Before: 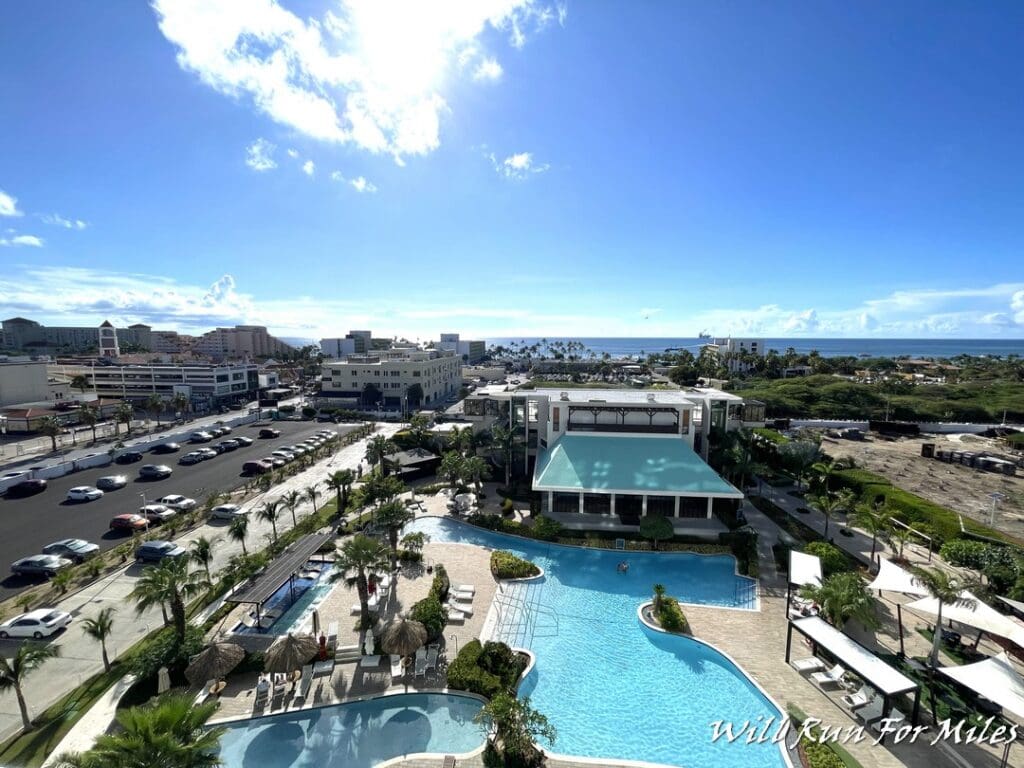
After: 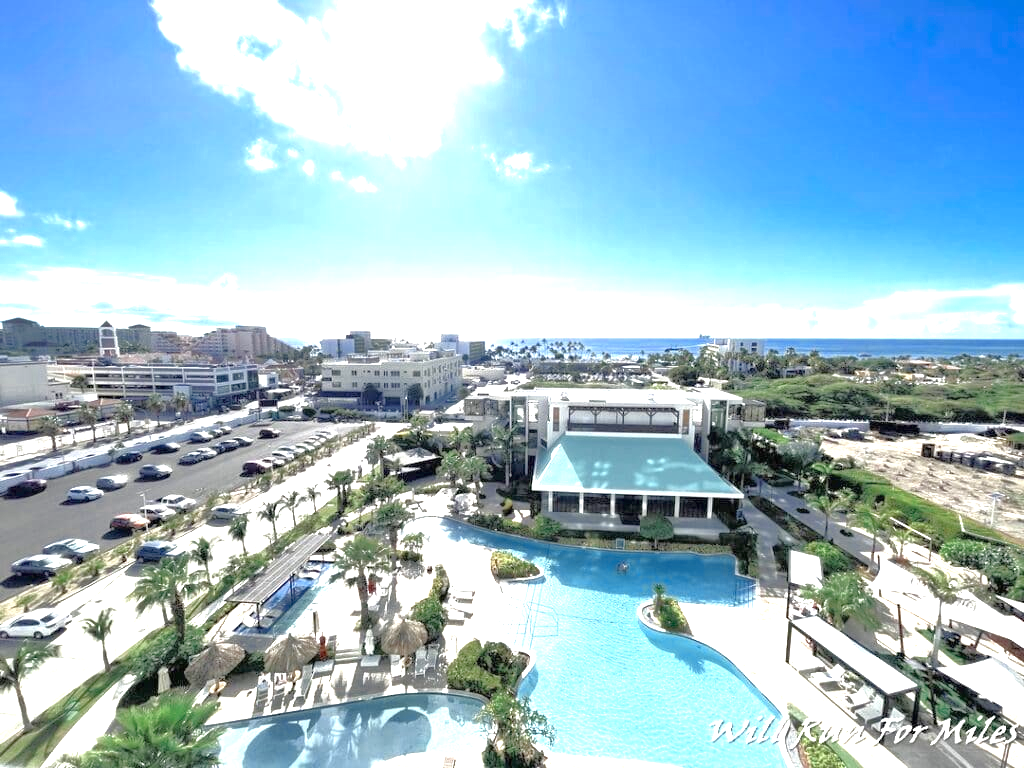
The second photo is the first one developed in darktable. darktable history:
exposure: black level correction 0, exposure 1.741 EV, compensate exposure bias true, compensate highlight preservation false
tone equalizer: -7 EV 0.15 EV, -6 EV 0.6 EV, -5 EV 1.15 EV, -4 EV 1.33 EV, -3 EV 1.15 EV, -2 EV 0.6 EV, -1 EV 0.15 EV, mask exposure compensation -0.5 EV
color zones: curves: ch0 [(0, 0.5) (0.125, 0.4) (0.25, 0.5) (0.375, 0.4) (0.5, 0.4) (0.625, 0.35) (0.75, 0.35) (0.875, 0.5)]; ch1 [(0, 0.35) (0.125, 0.45) (0.25, 0.35) (0.375, 0.35) (0.5, 0.35) (0.625, 0.35) (0.75, 0.45) (0.875, 0.35)]; ch2 [(0, 0.6) (0.125, 0.5) (0.25, 0.5) (0.375, 0.6) (0.5, 0.6) (0.625, 0.5) (0.75, 0.5) (0.875, 0.5)]
